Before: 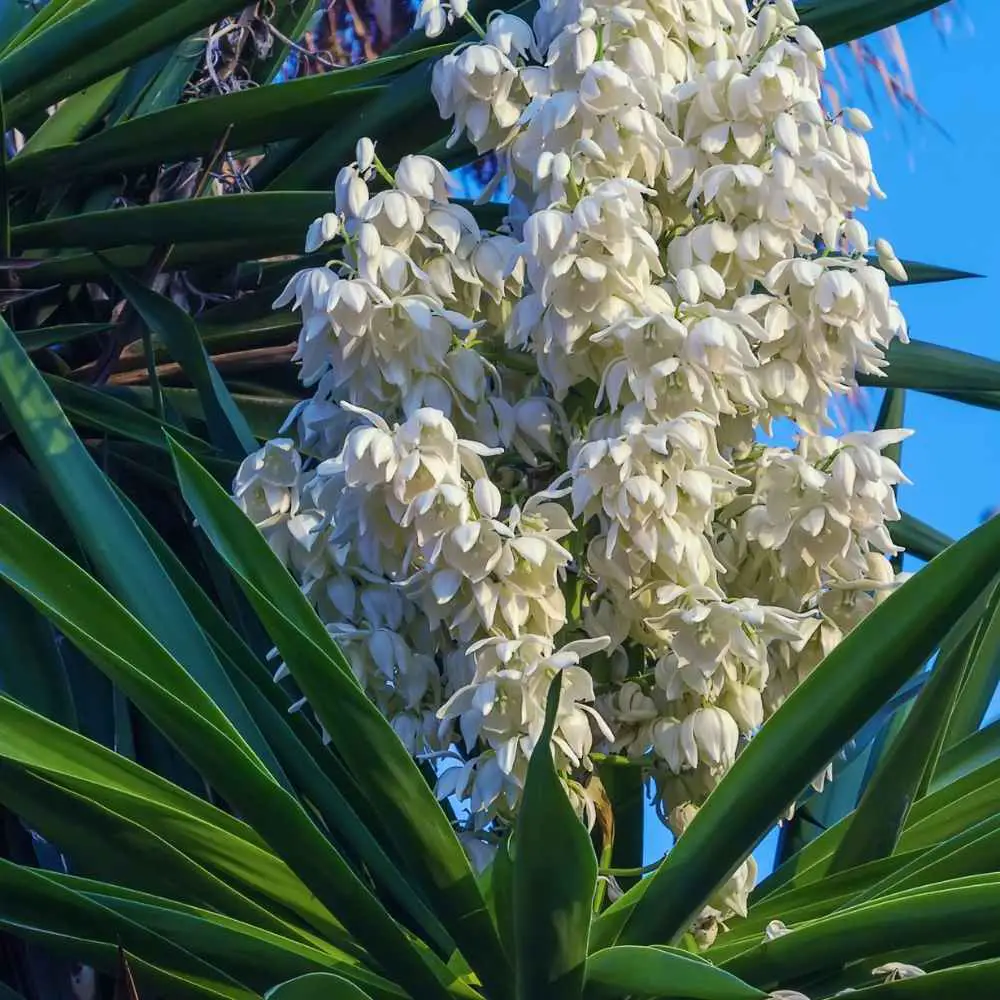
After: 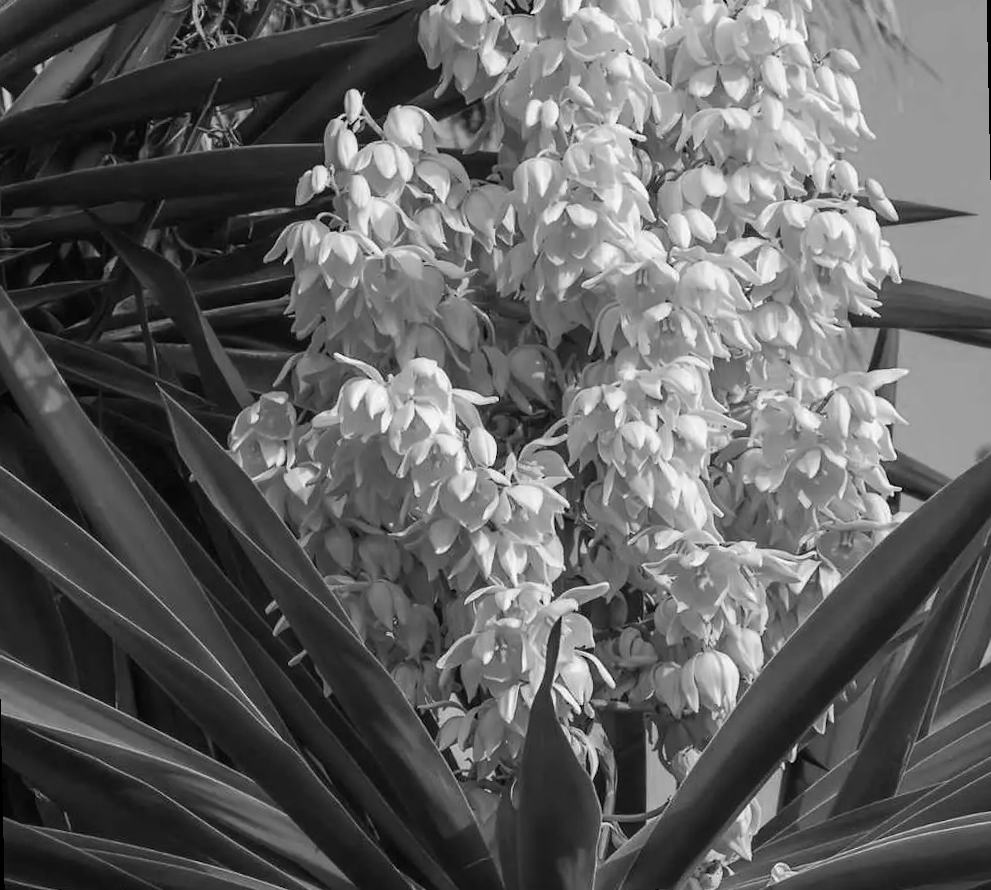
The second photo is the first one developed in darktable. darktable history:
monochrome: on, module defaults
rotate and perspective: rotation -1.24°, automatic cropping off
crop: left 1.507%, top 6.147%, right 1.379%, bottom 6.637%
